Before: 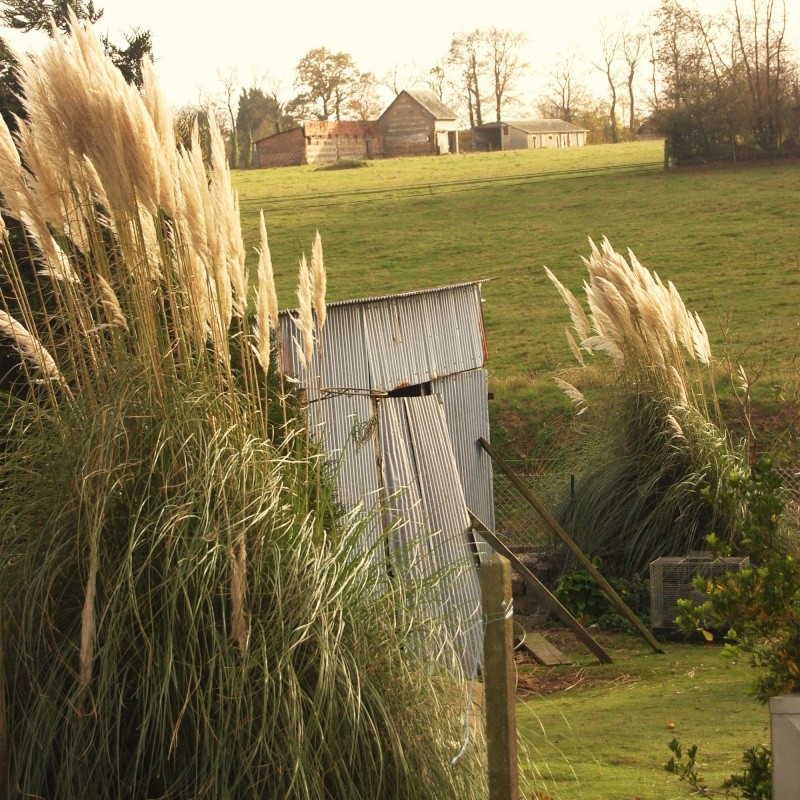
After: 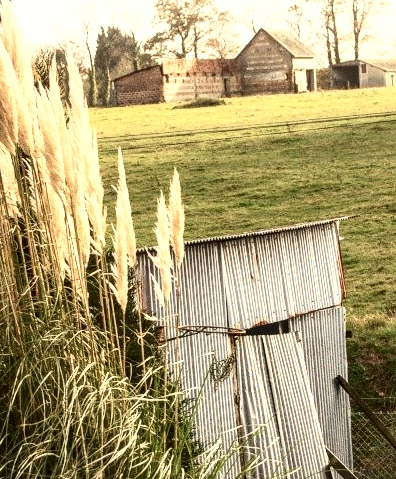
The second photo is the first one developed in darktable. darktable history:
local contrast: detail 150%
contrast brightness saturation: contrast 0.376, brightness 0.104
crop: left 17.807%, top 7.874%, right 32.619%, bottom 32.179%
